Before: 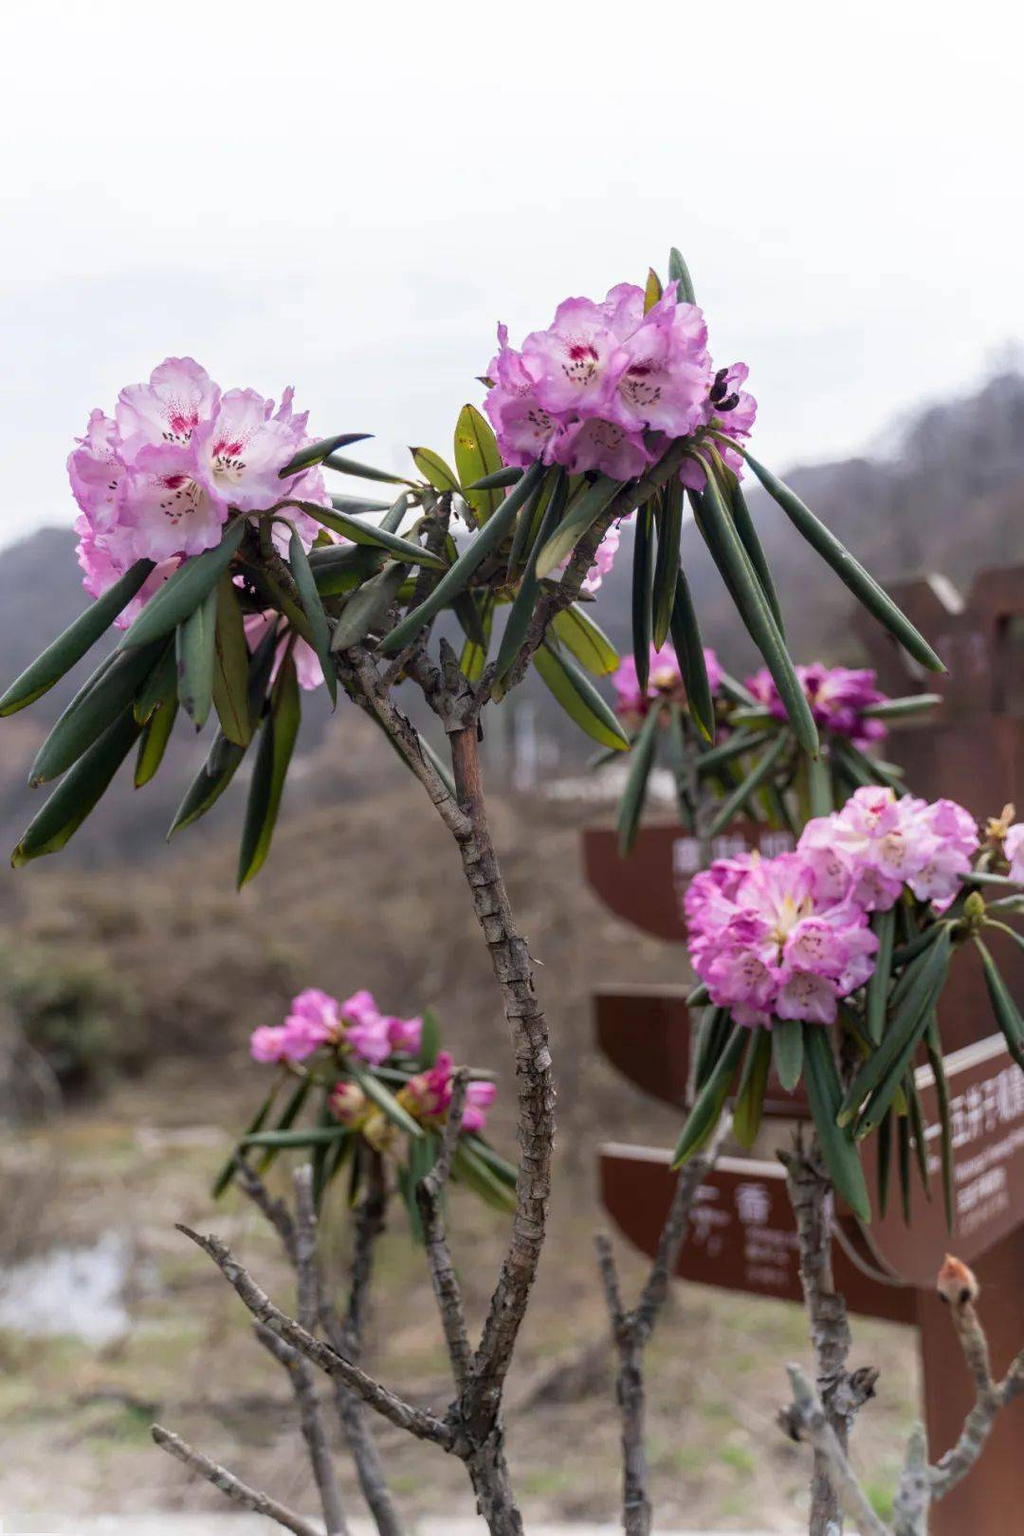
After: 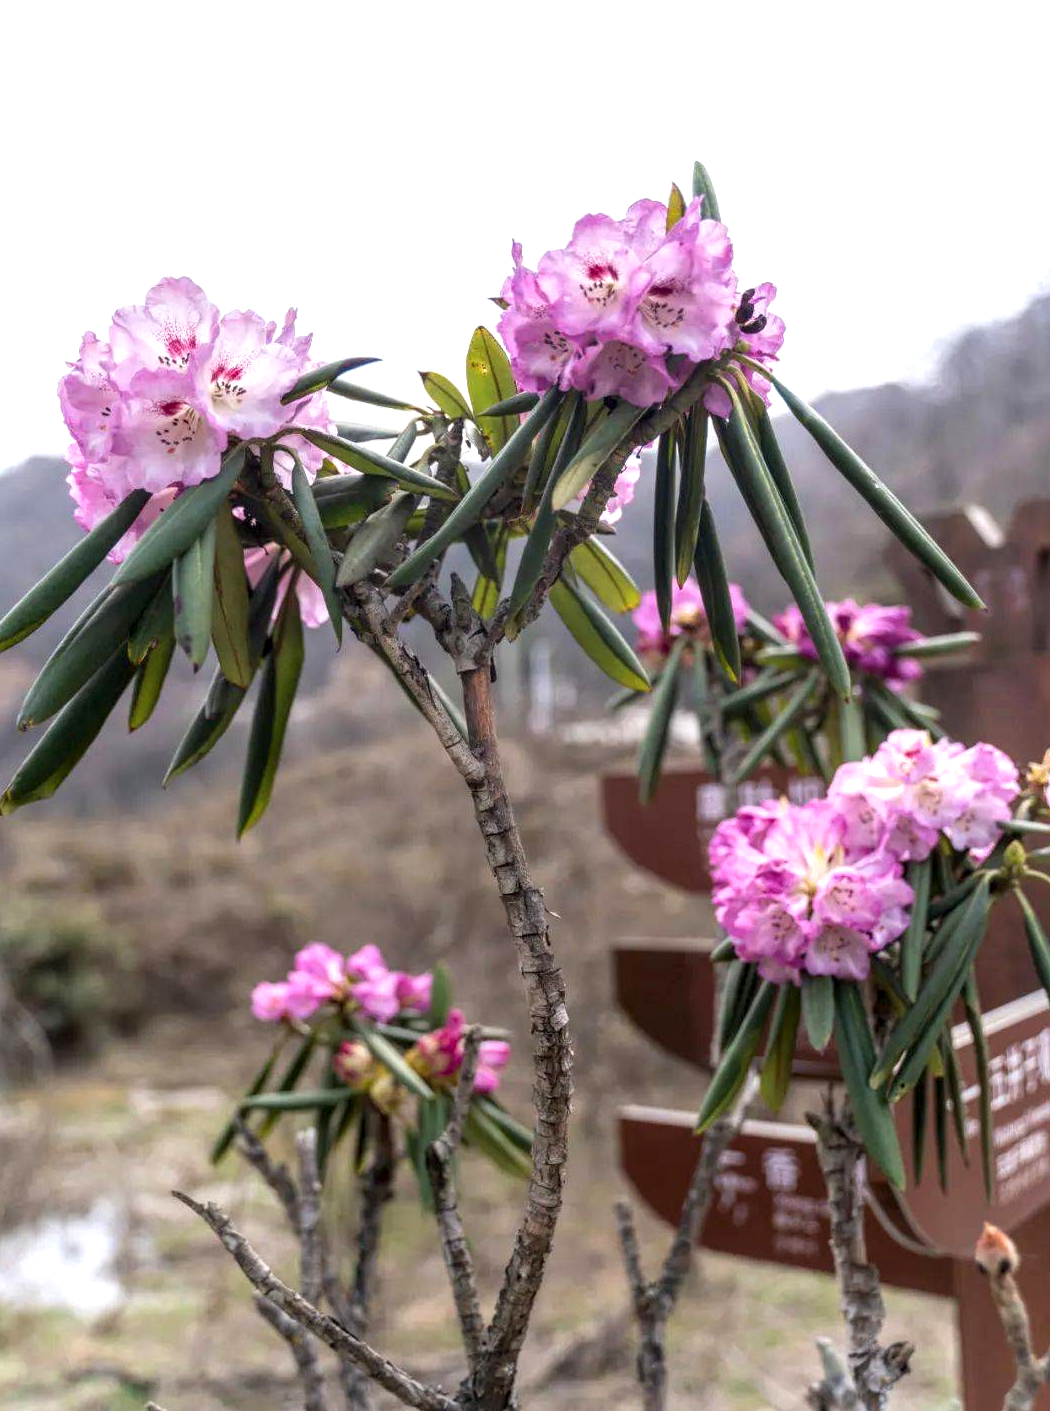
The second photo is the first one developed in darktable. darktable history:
crop: left 1.293%, top 6.184%, right 1.466%, bottom 6.685%
local contrast: on, module defaults
exposure: black level correction 0, exposure 0.499 EV, compensate highlight preservation false
